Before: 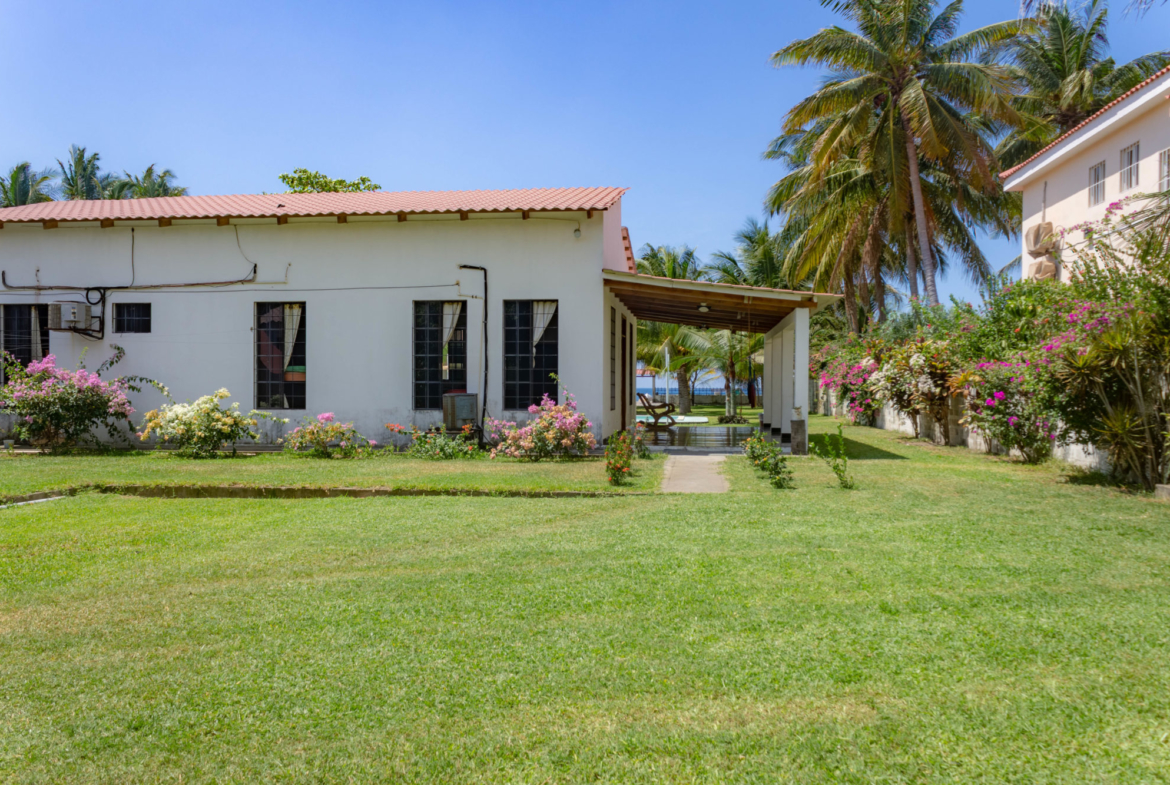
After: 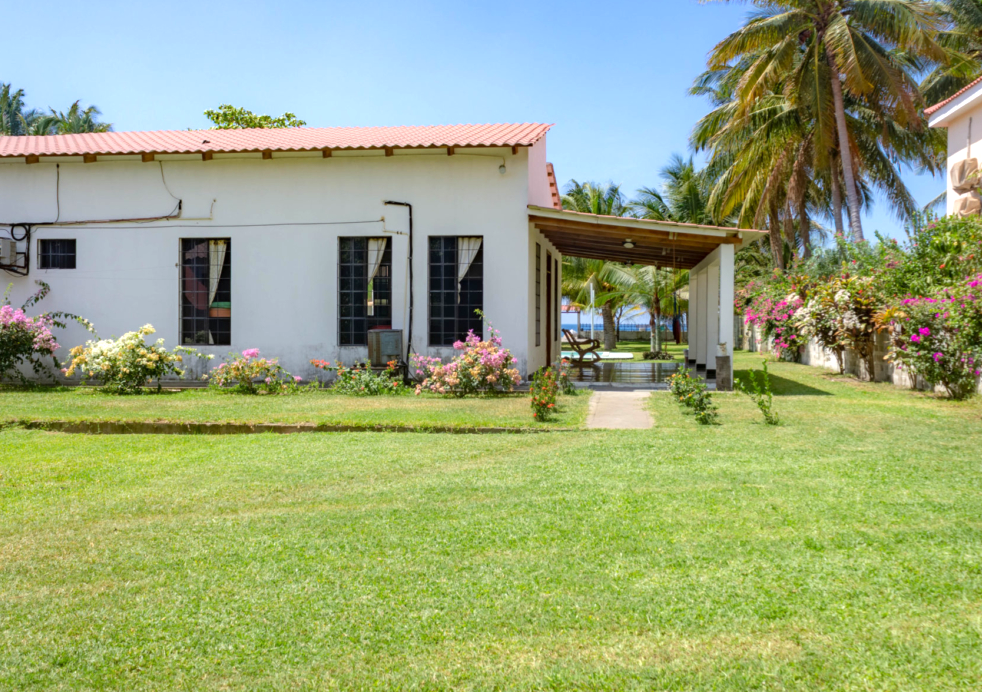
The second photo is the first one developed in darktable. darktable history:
crop: left 6.446%, top 8.188%, right 9.538%, bottom 3.548%
exposure: black level correction 0.001, exposure 0.5 EV, compensate exposure bias true, compensate highlight preservation false
